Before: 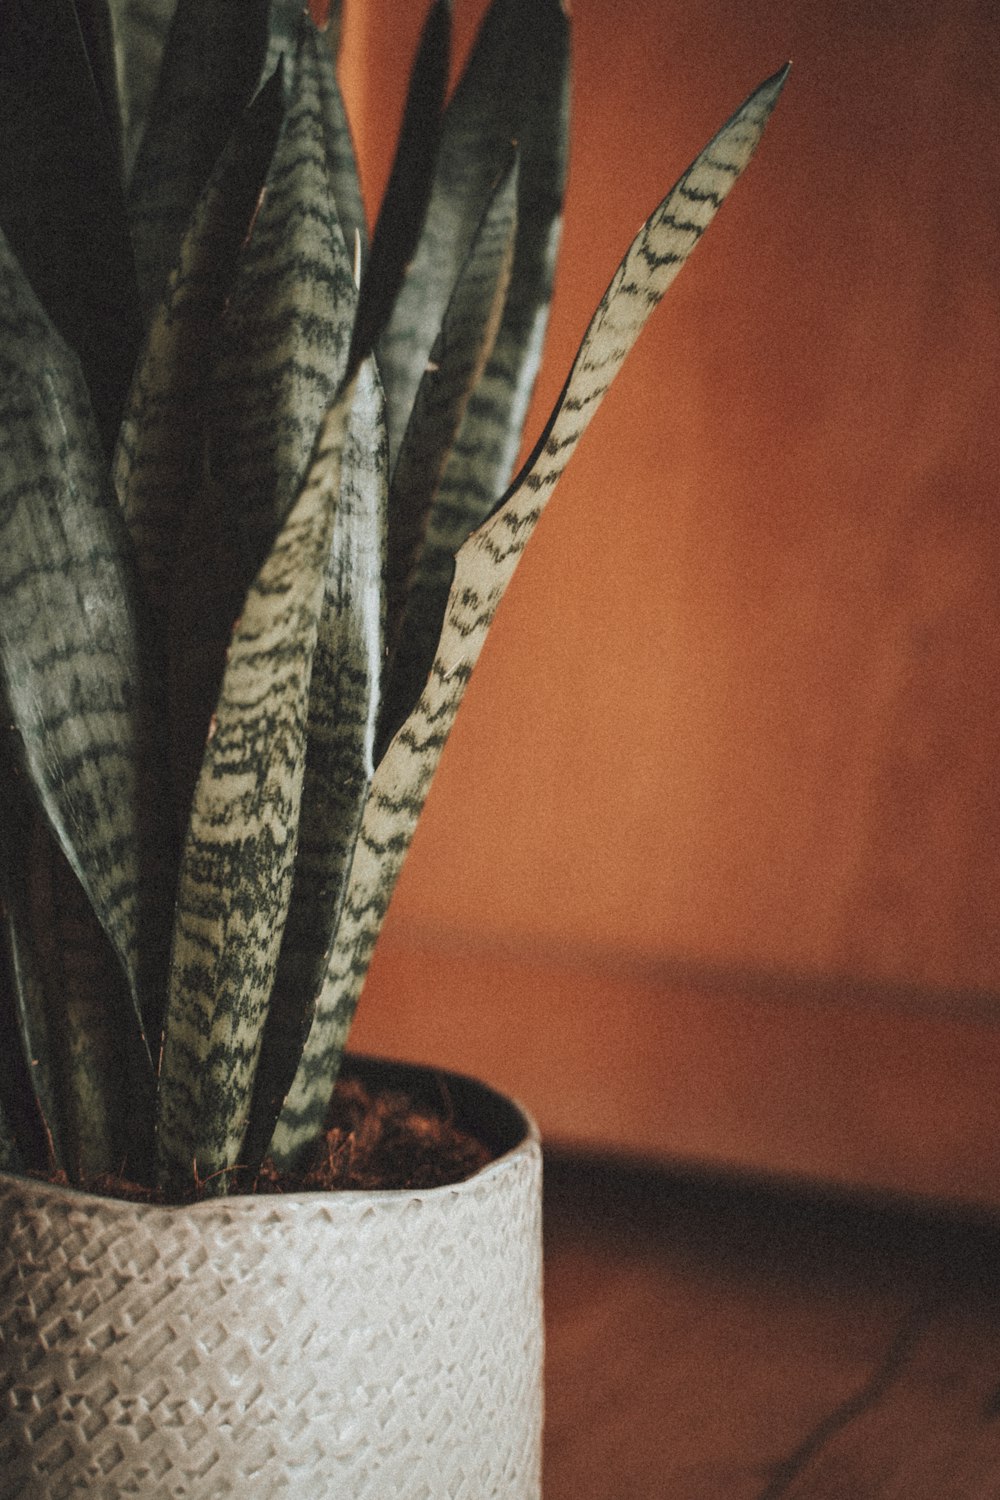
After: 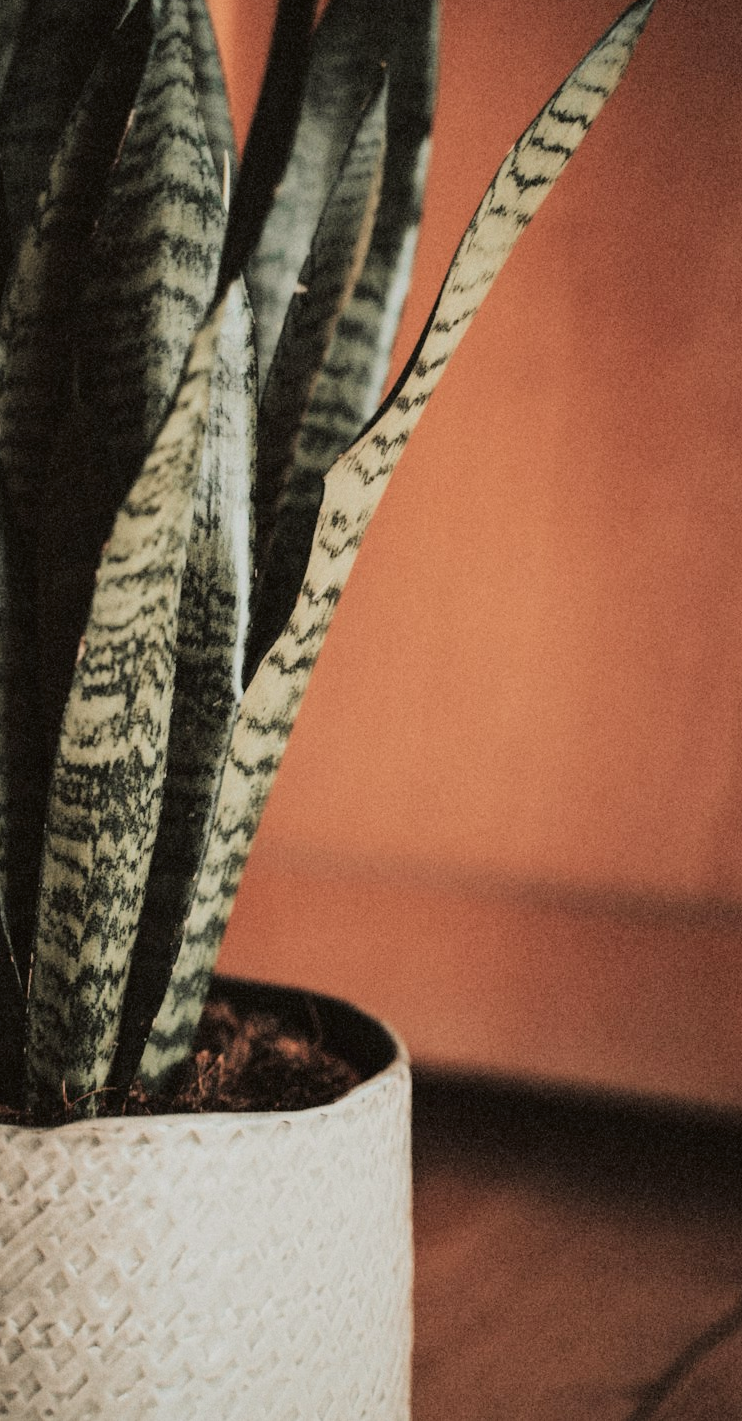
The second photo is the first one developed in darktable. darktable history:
contrast brightness saturation: saturation -0.17
crop and rotate: left 13.15%, top 5.251%, right 12.609%
tone curve: curves: ch0 [(0, 0.01) (0.052, 0.045) (0.136, 0.133) (0.29, 0.332) (0.453, 0.531) (0.676, 0.751) (0.89, 0.919) (1, 1)]; ch1 [(0, 0) (0.094, 0.081) (0.285, 0.299) (0.385, 0.403) (0.447, 0.429) (0.495, 0.496) (0.544, 0.552) (0.589, 0.612) (0.722, 0.728) (1, 1)]; ch2 [(0, 0) (0.257, 0.217) (0.43, 0.421) (0.498, 0.507) (0.531, 0.544) (0.56, 0.579) (0.625, 0.642) (1, 1)], color space Lab, independent channels, preserve colors none
filmic rgb: black relative exposure -7.65 EV, white relative exposure 4.56 EV, hardness 3.61, color science v6 (2022)
